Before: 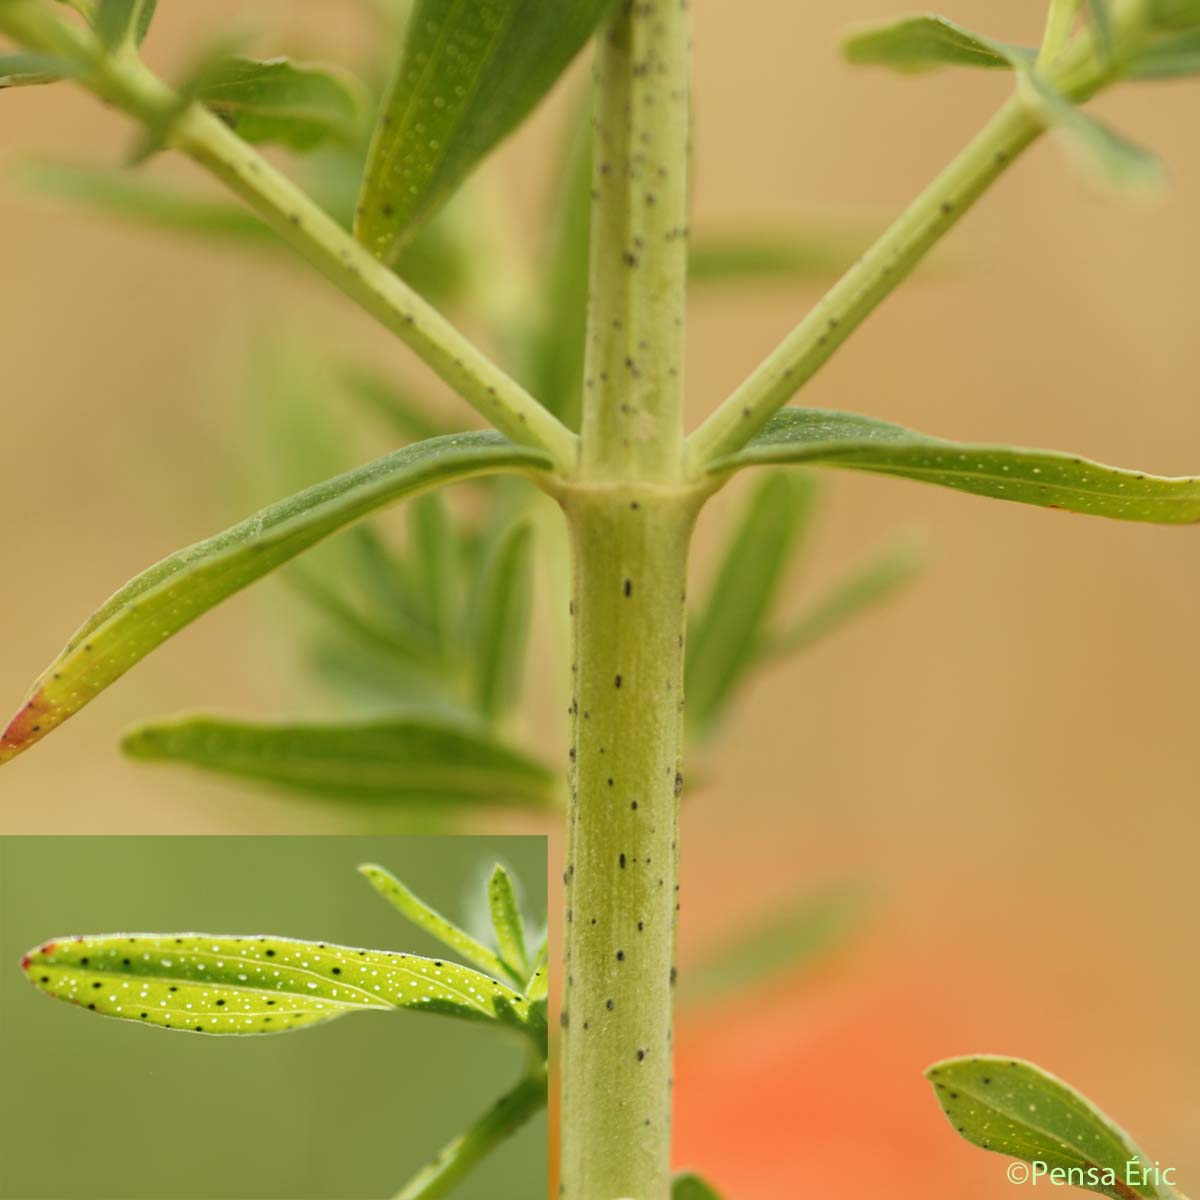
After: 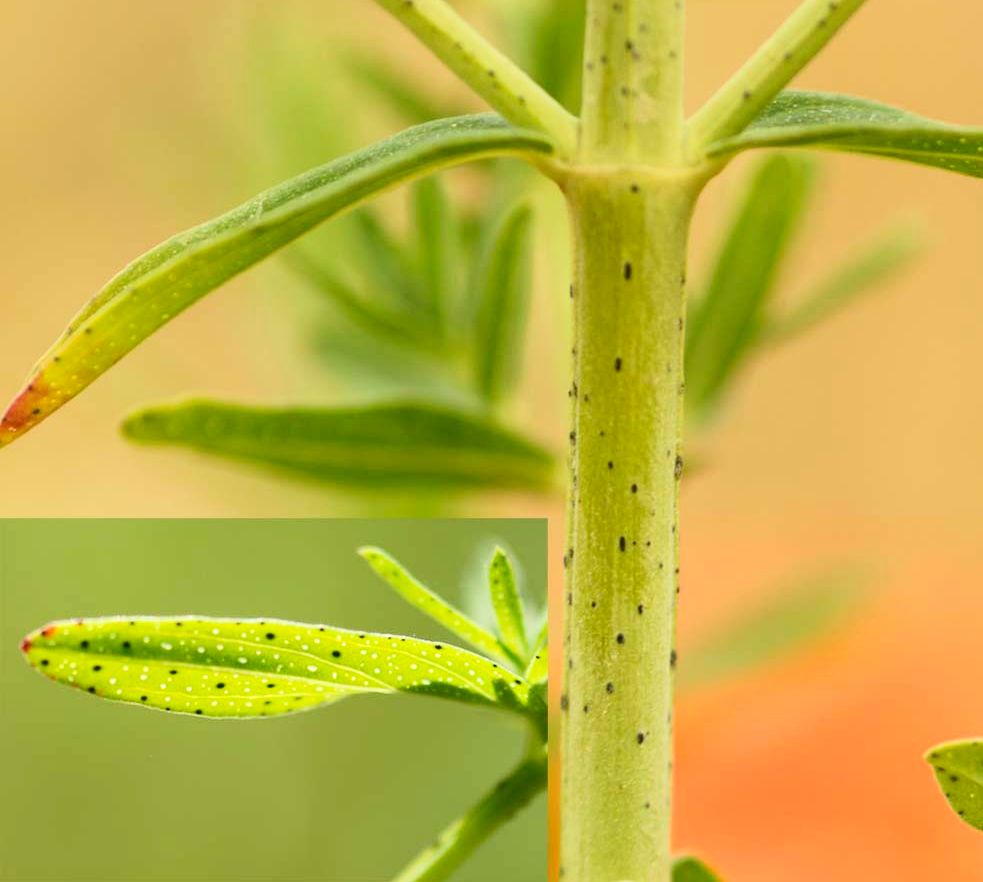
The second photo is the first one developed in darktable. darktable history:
crop: top 26.421%, right 18.008%
contrast brightness saturation: contrast 0.234, brightness 0.105, saturation 0.291
